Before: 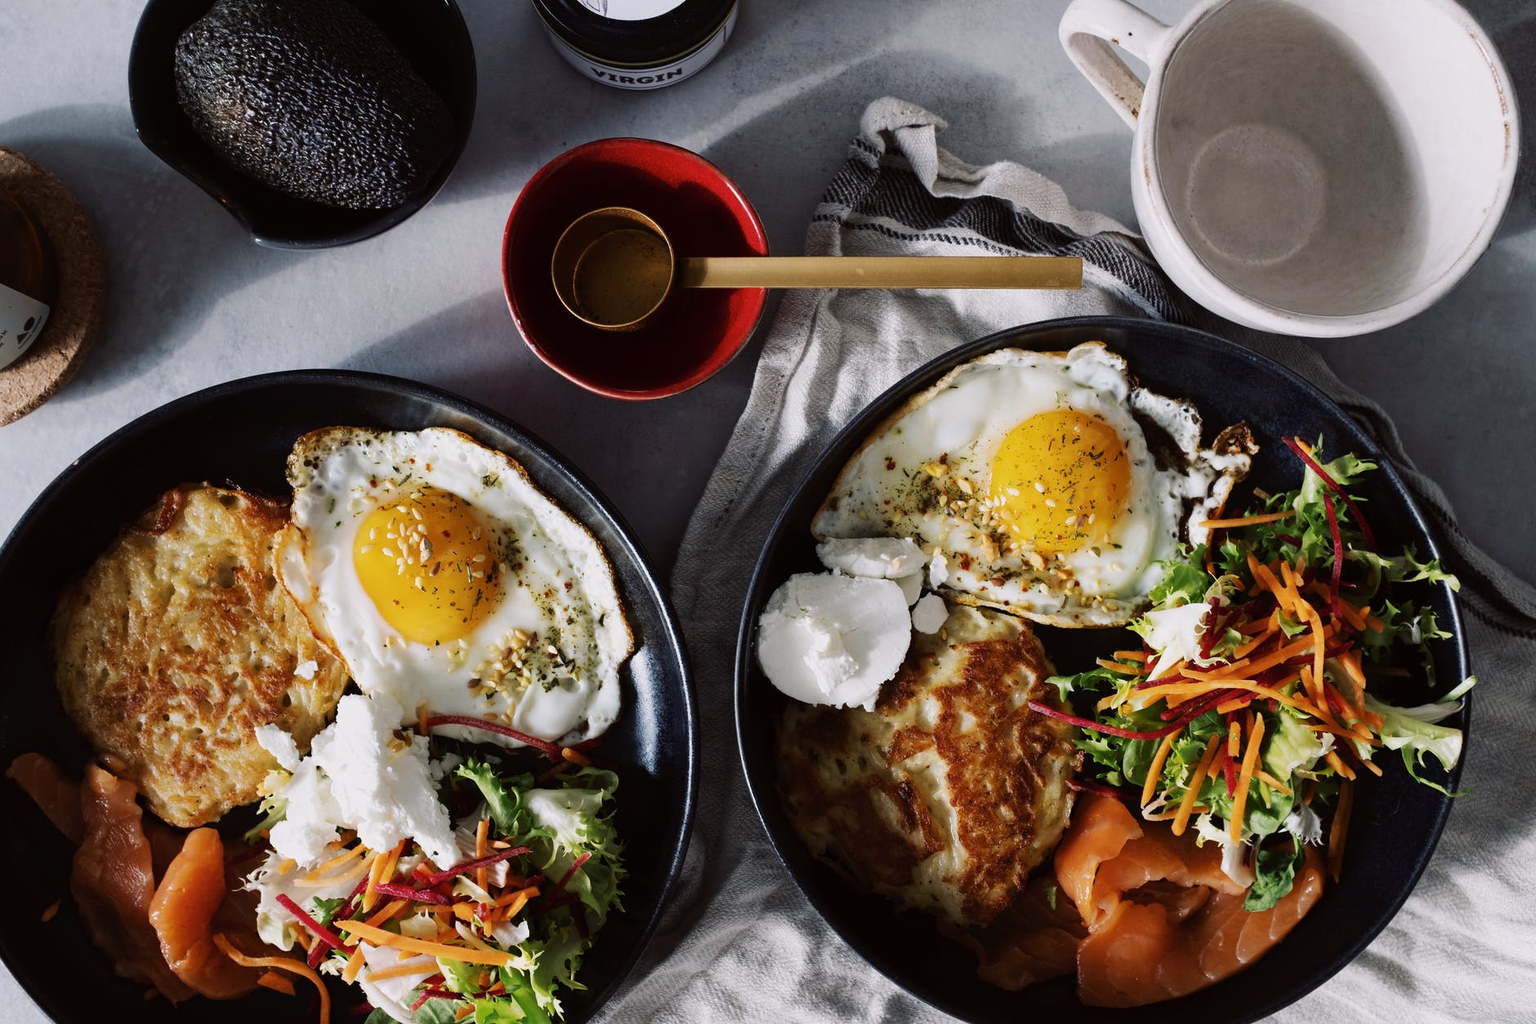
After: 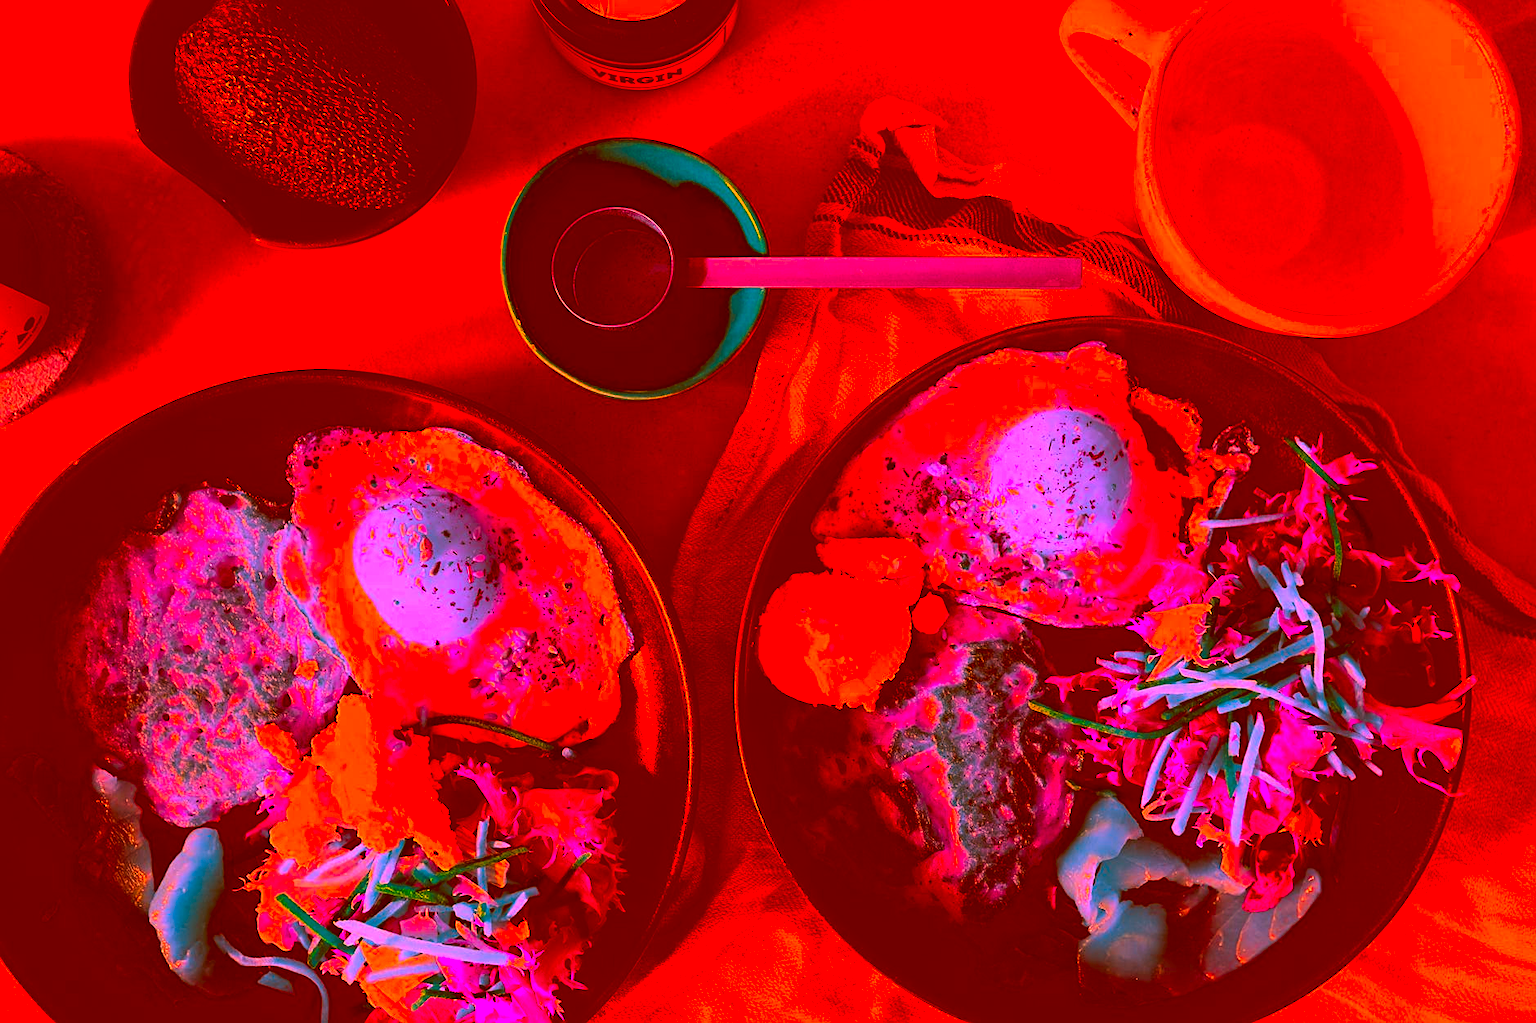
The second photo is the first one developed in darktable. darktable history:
color correction: highlights a* -39.68, highlights b* -40, shadows a* -40, shadows b* -40, saturation -3
sharpen: on, module defaults
